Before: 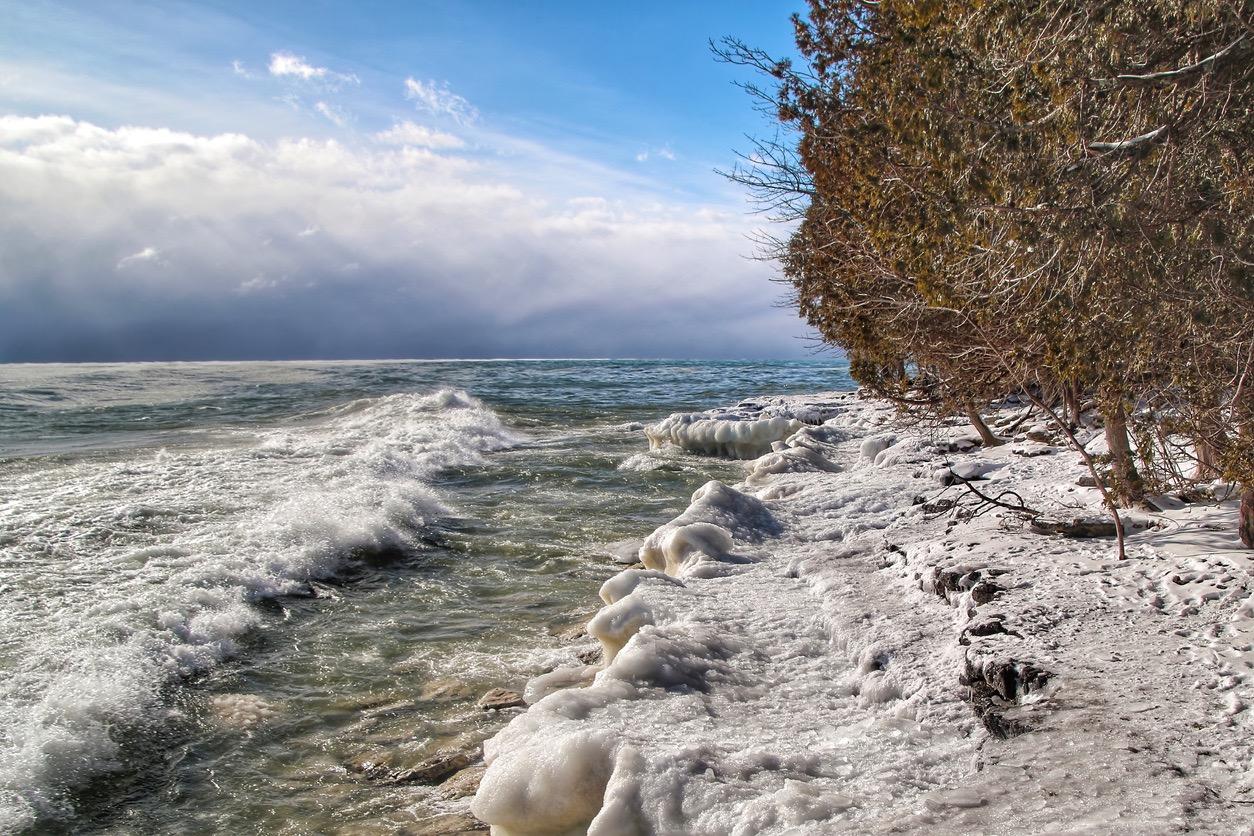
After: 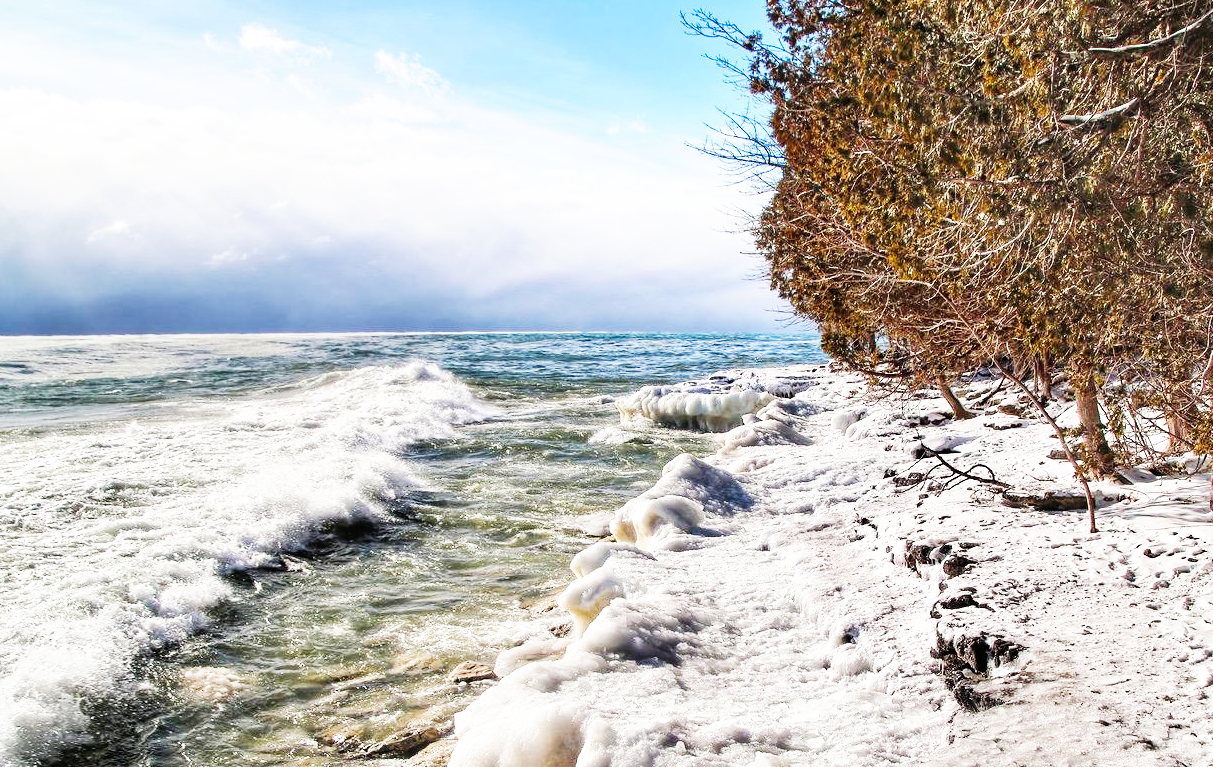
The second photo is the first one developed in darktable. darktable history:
crop: left 2.328%, top 3.294%, right 0.923%, bottom 4.924%
base curve: curves: ch0 [(0, 0) (0.007, 0.004) (0.027, 0.03) (0.046, 0.07) (0.207, 0.54) (0.442, 0.872) (0.673, 0.972) (1, 1)], preserve colors none
